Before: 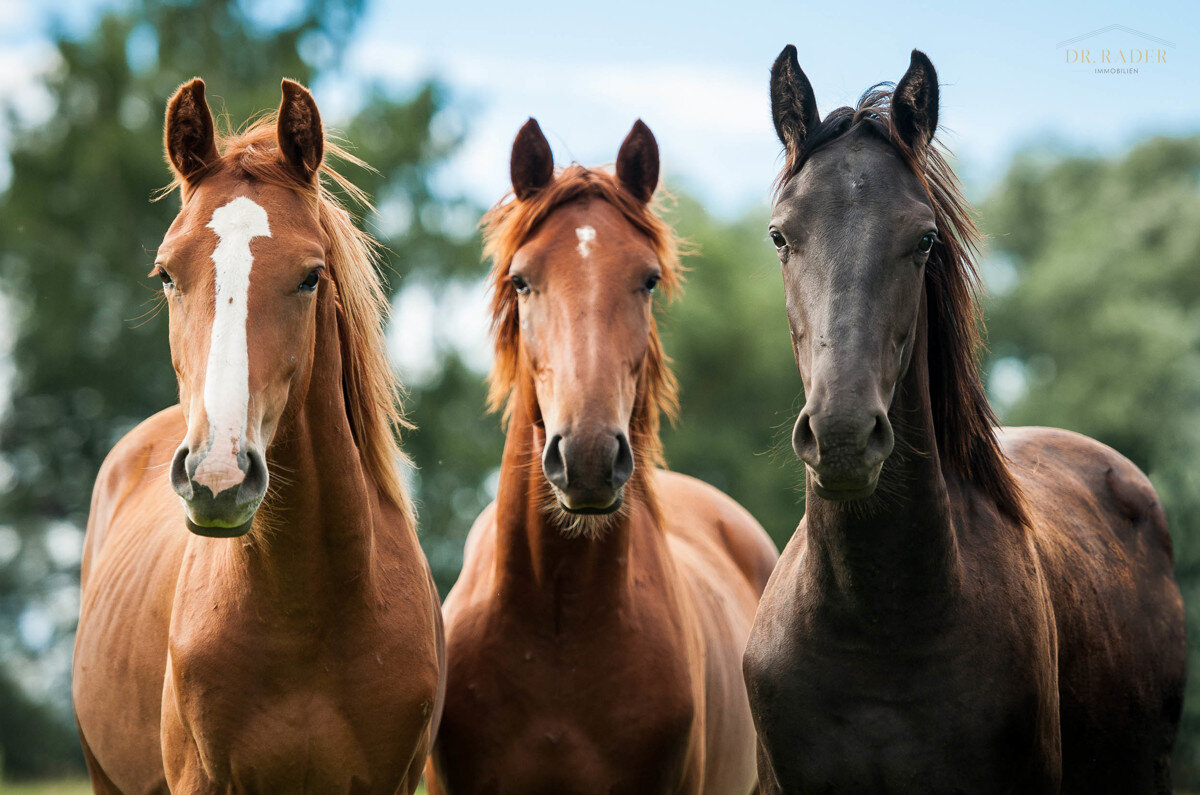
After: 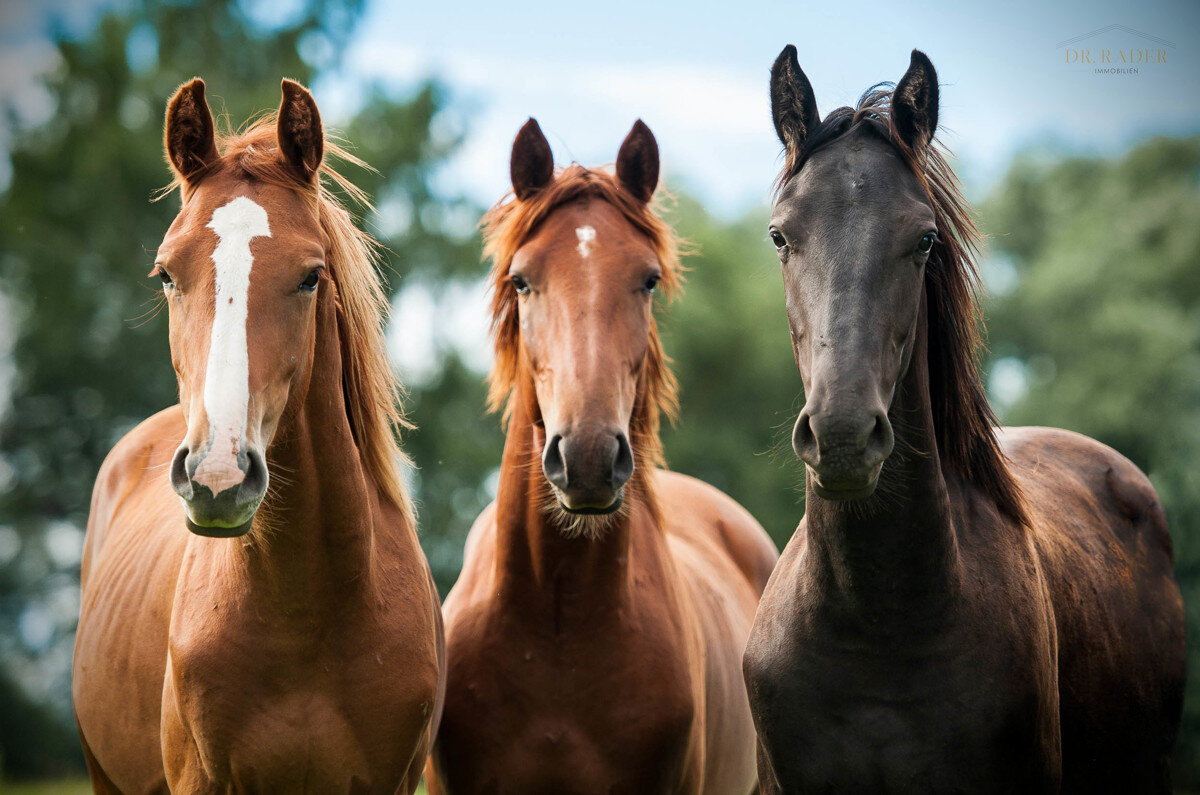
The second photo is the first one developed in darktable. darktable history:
vignetting: brightness -0.995, saturation 0.493
